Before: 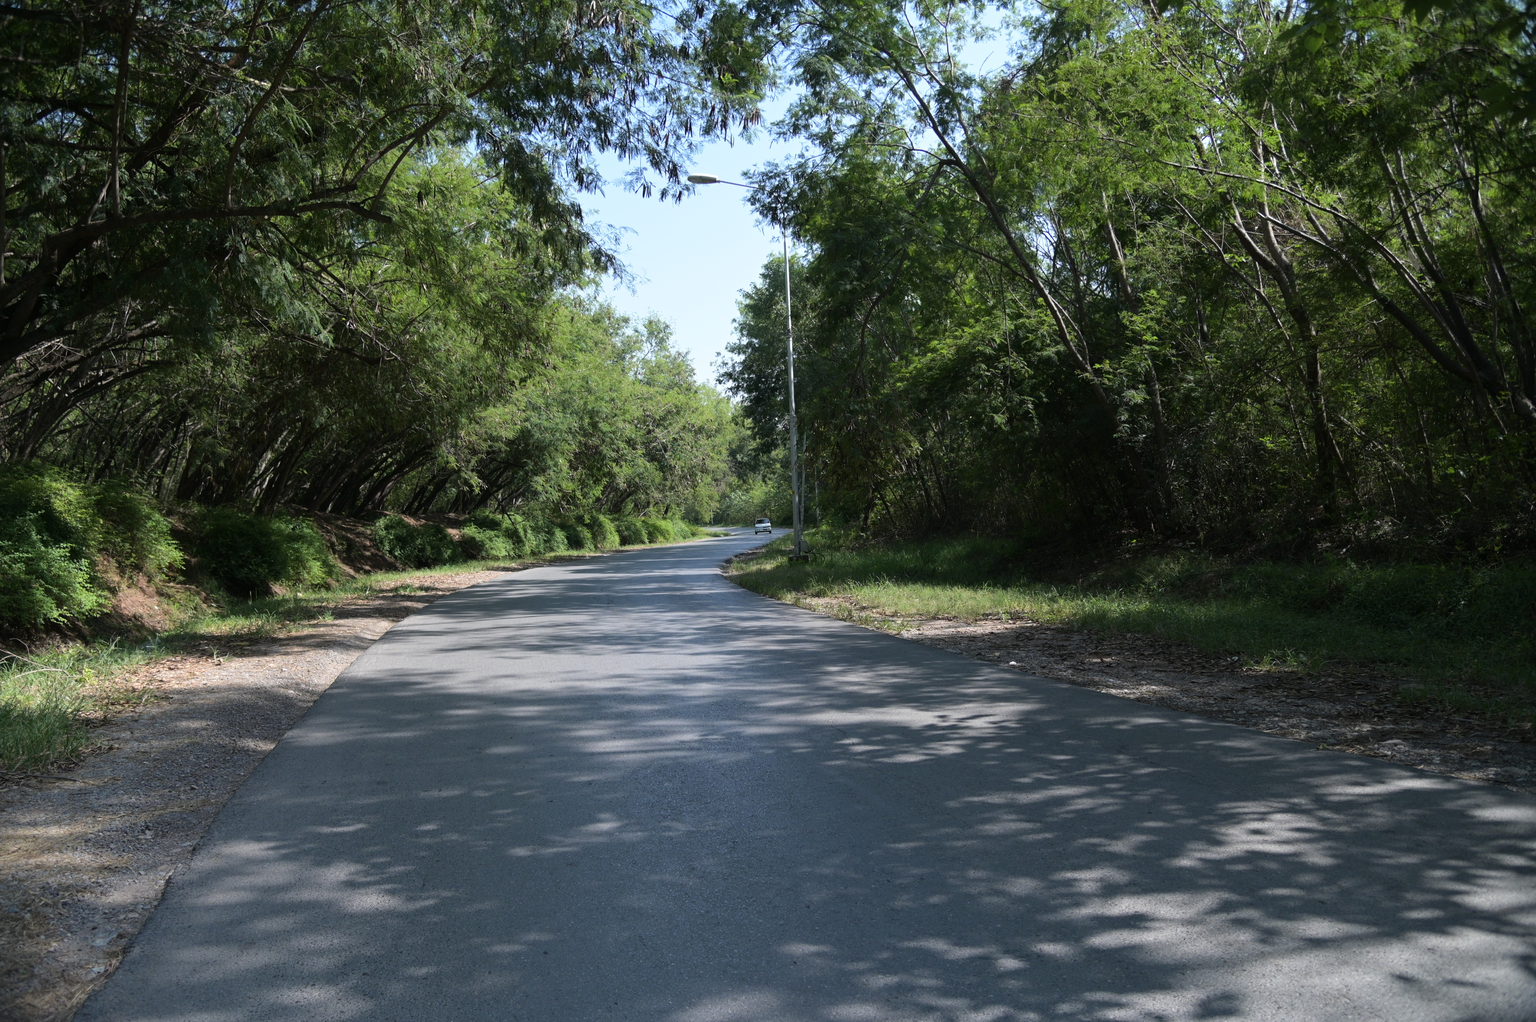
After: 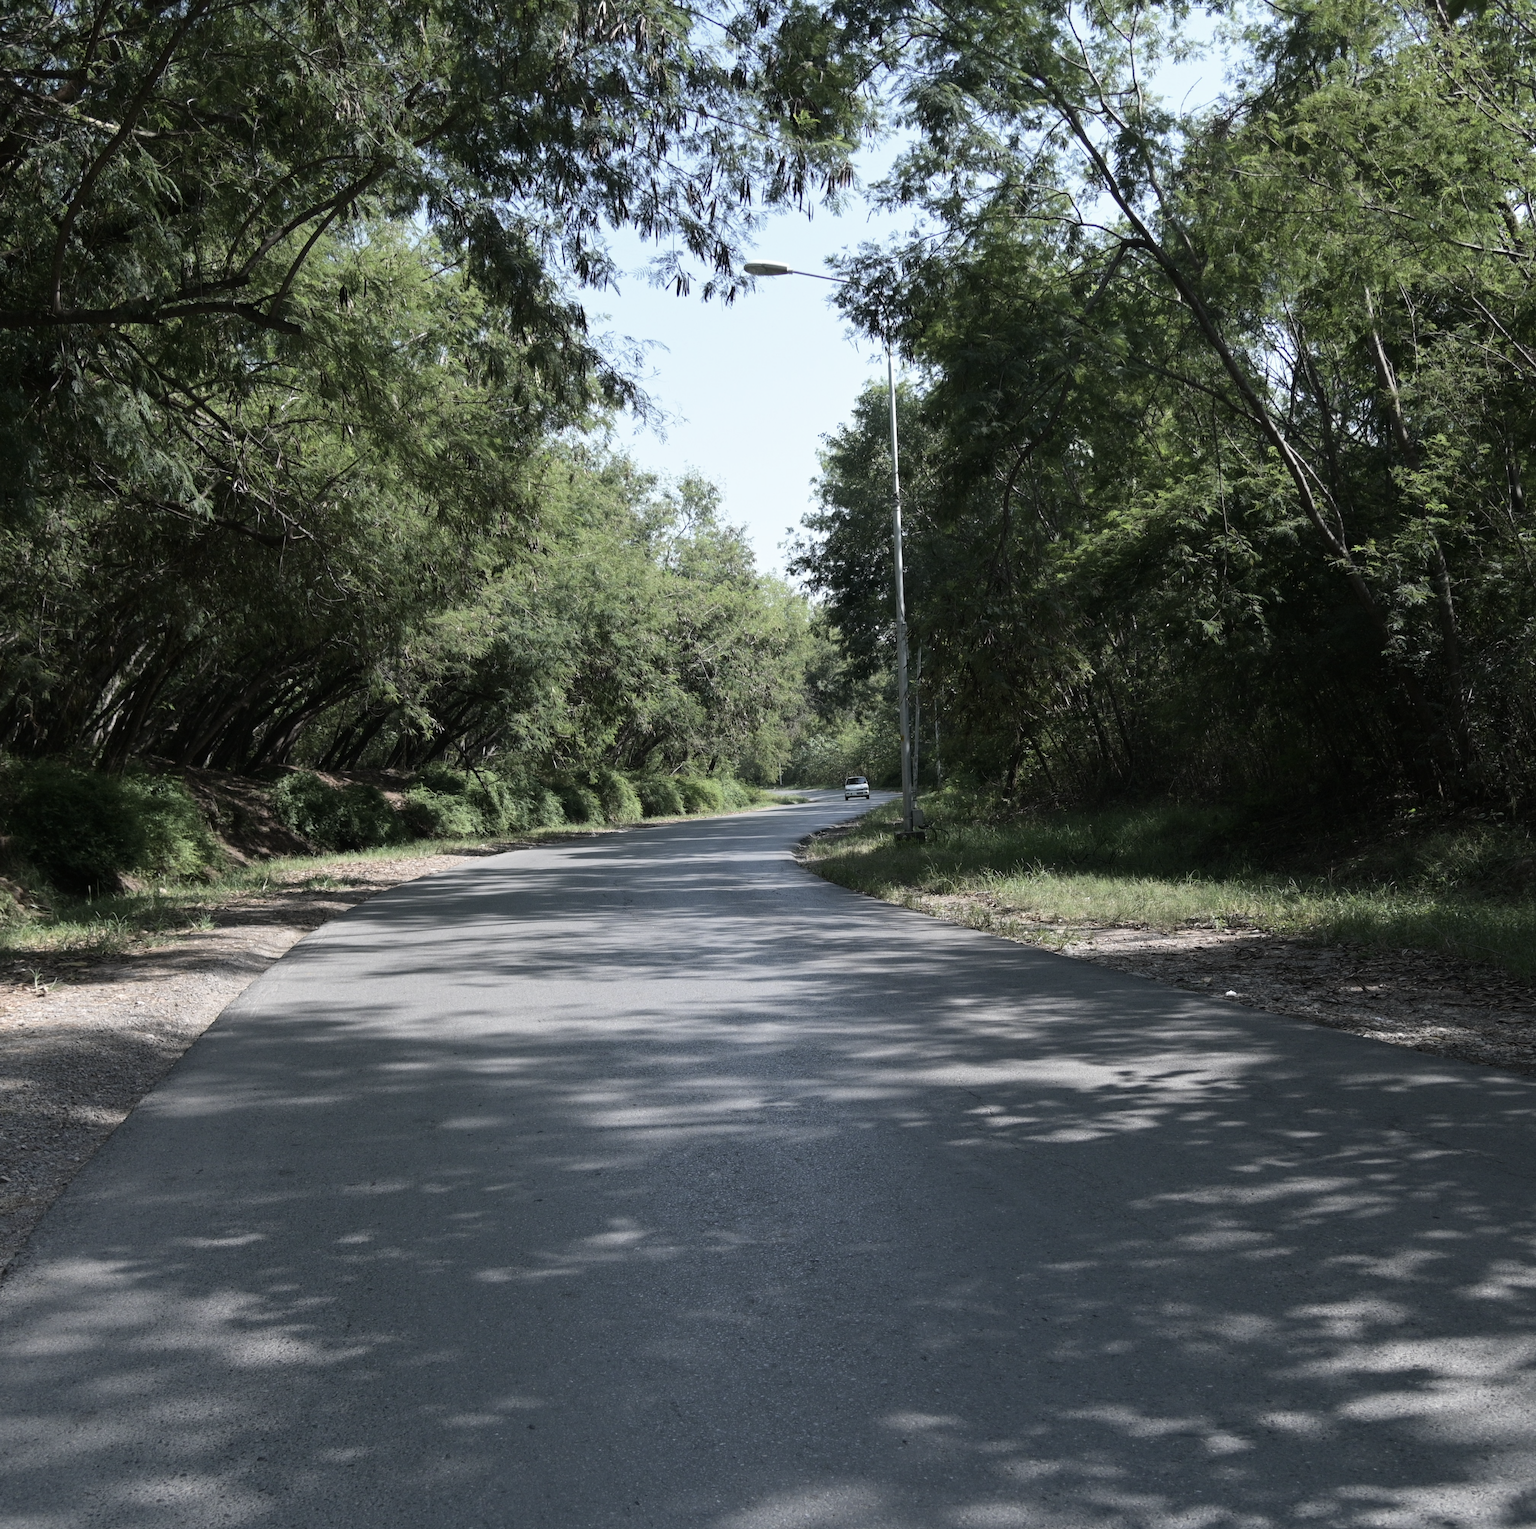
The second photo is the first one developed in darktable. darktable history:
crop and rotate: left 12.442%, right 20.774%
contrast brightness saturation: contrast 0.101, saturation -0.378
